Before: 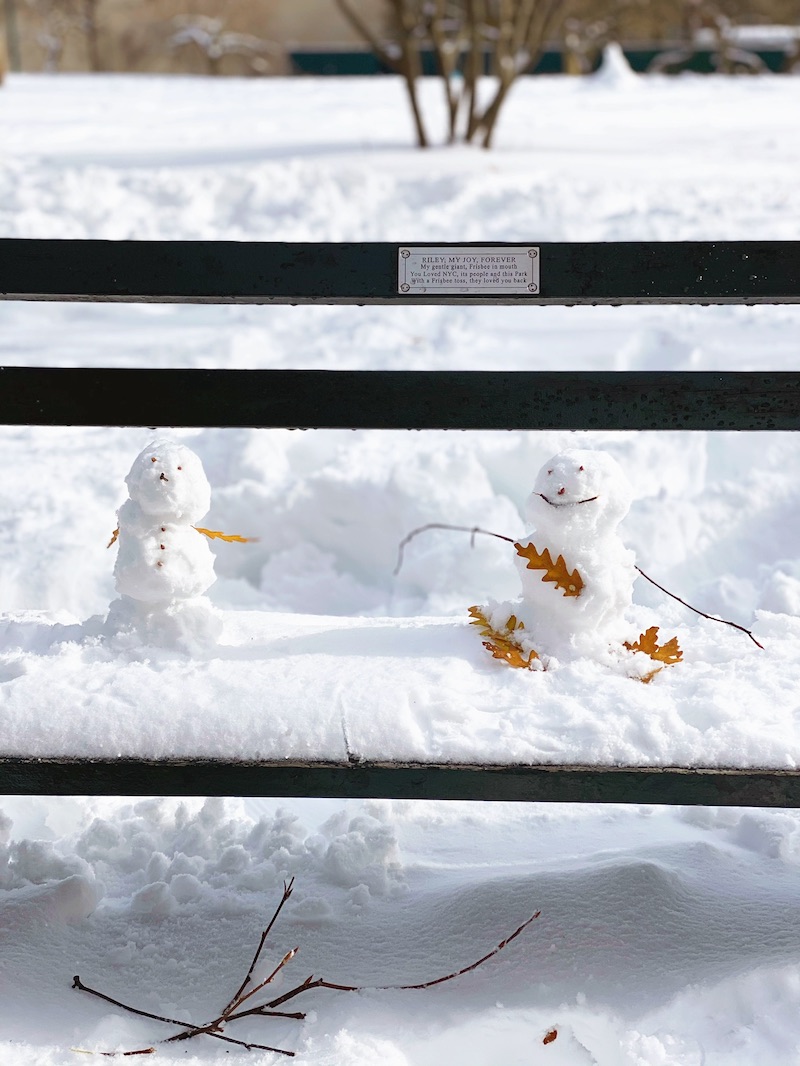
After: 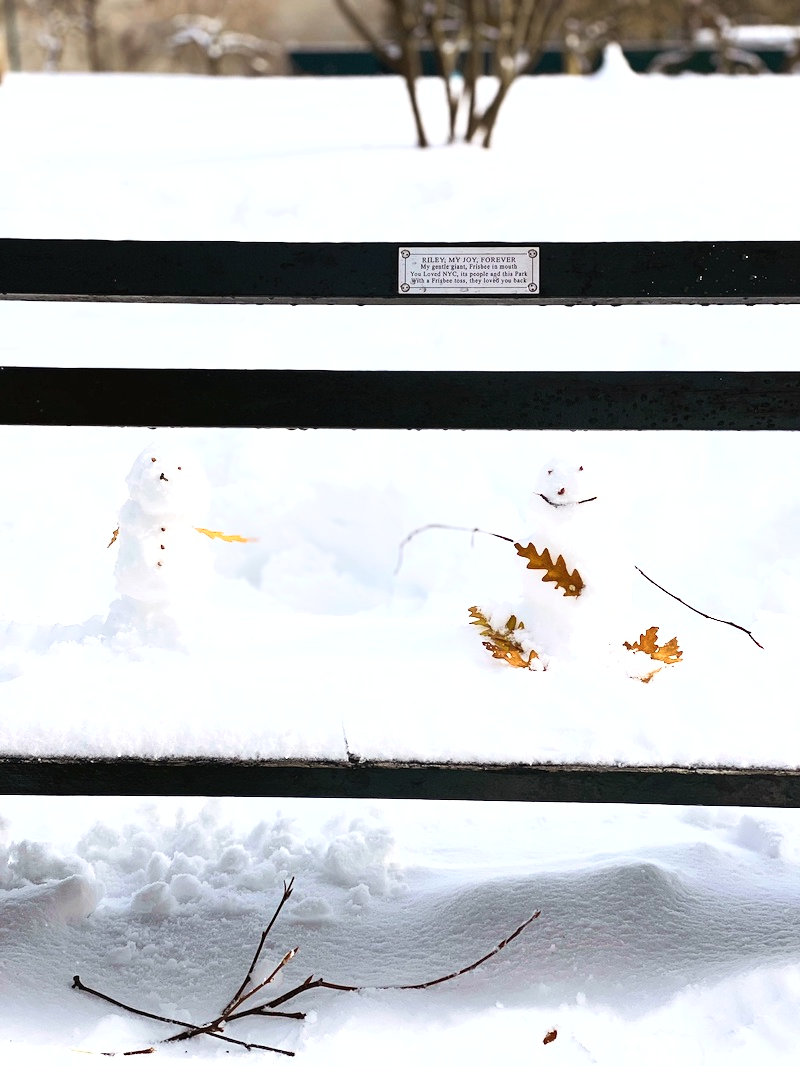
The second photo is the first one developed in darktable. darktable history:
tone equalizer: -8 EV -0.75 EV, -7 EV -0.725 EV, -6 EV -0.581 EV, -5 EV -0.413 EV, -3 EV 0.369 EV, -2 EV 0.6 EV, -1 EV 0.691 EV, +0 EV 0.769 EV, edges refinement/feathering 500, mask exposure compensation -1.57 EV, preserve details no
shadows and highlights: shadows -1.39, highlights 42
